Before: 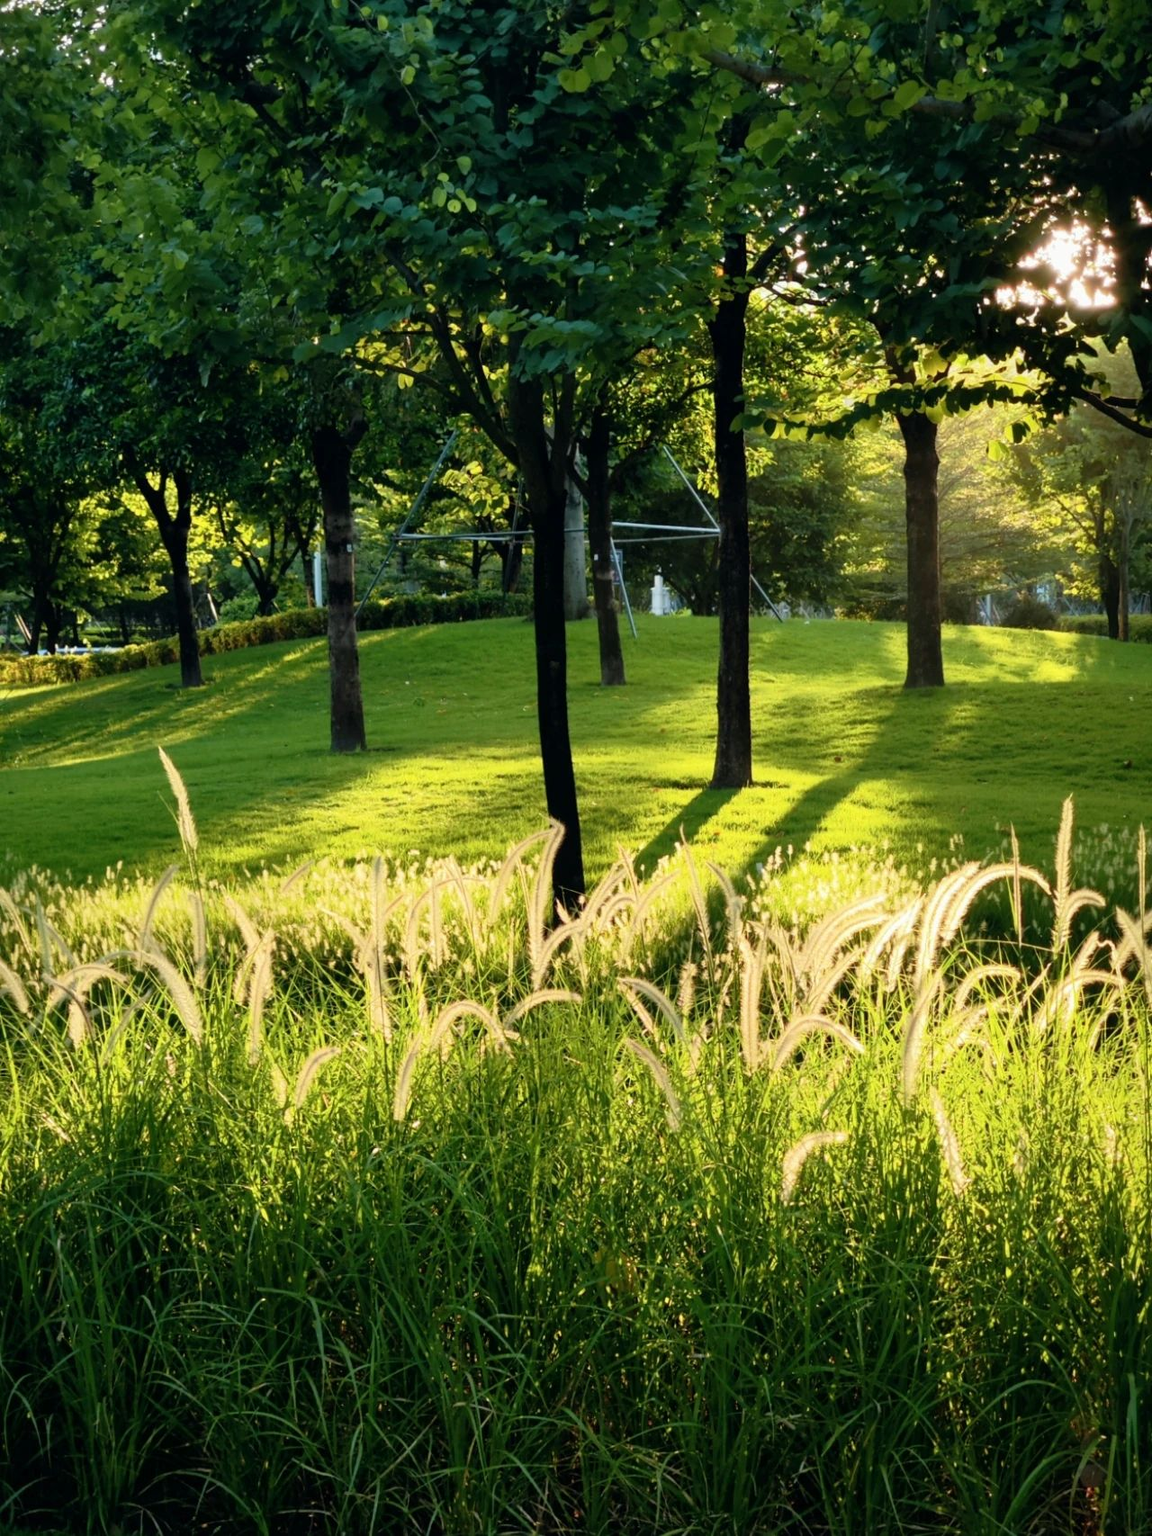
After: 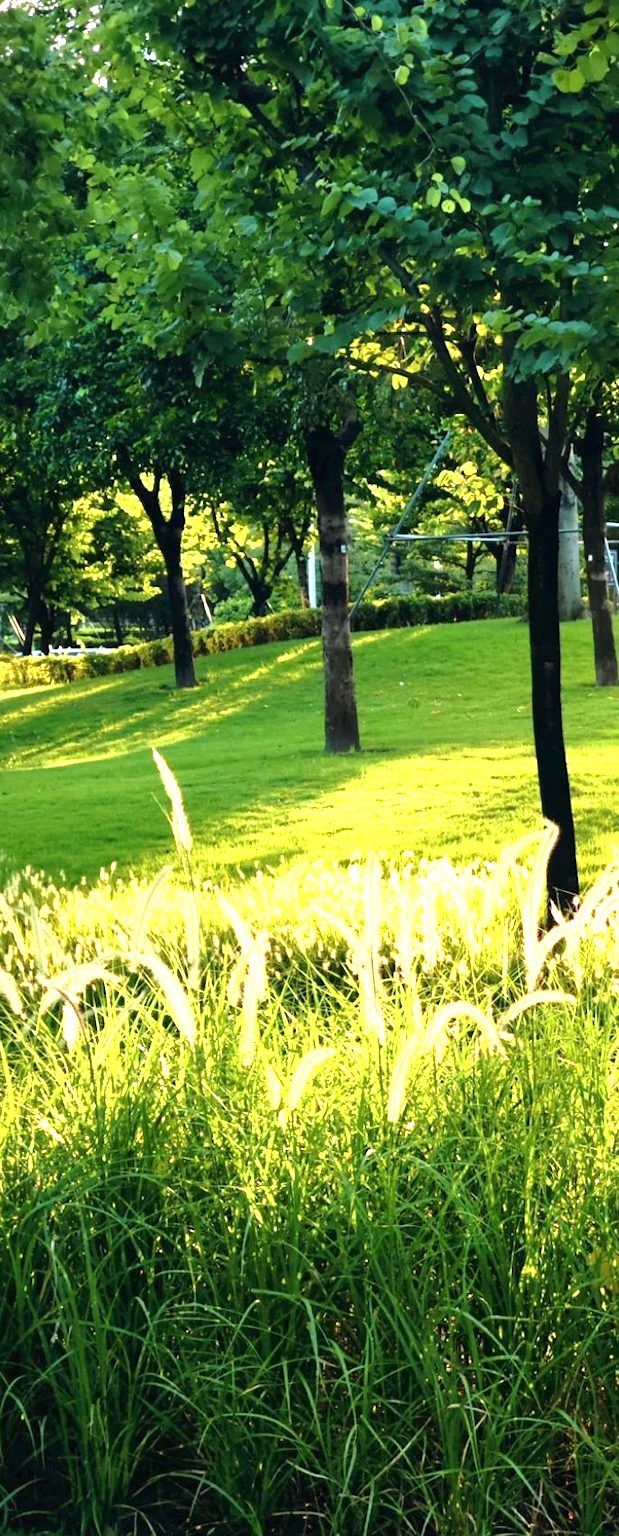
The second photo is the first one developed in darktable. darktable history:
exposure: black level correction 0, exposure 1.45 EV, compensate exposure bias true, compensate highlight preservation false
crop: left 0.587%, right 45.588%, bottom 0.086%
tone equalizer: -8 EV -1.84 EV, -7 EV -1.16 EV, -6 EV -1.62 EV, smoothing diameter 25%, edges refinement/feathering 10, preserve details guided filter
